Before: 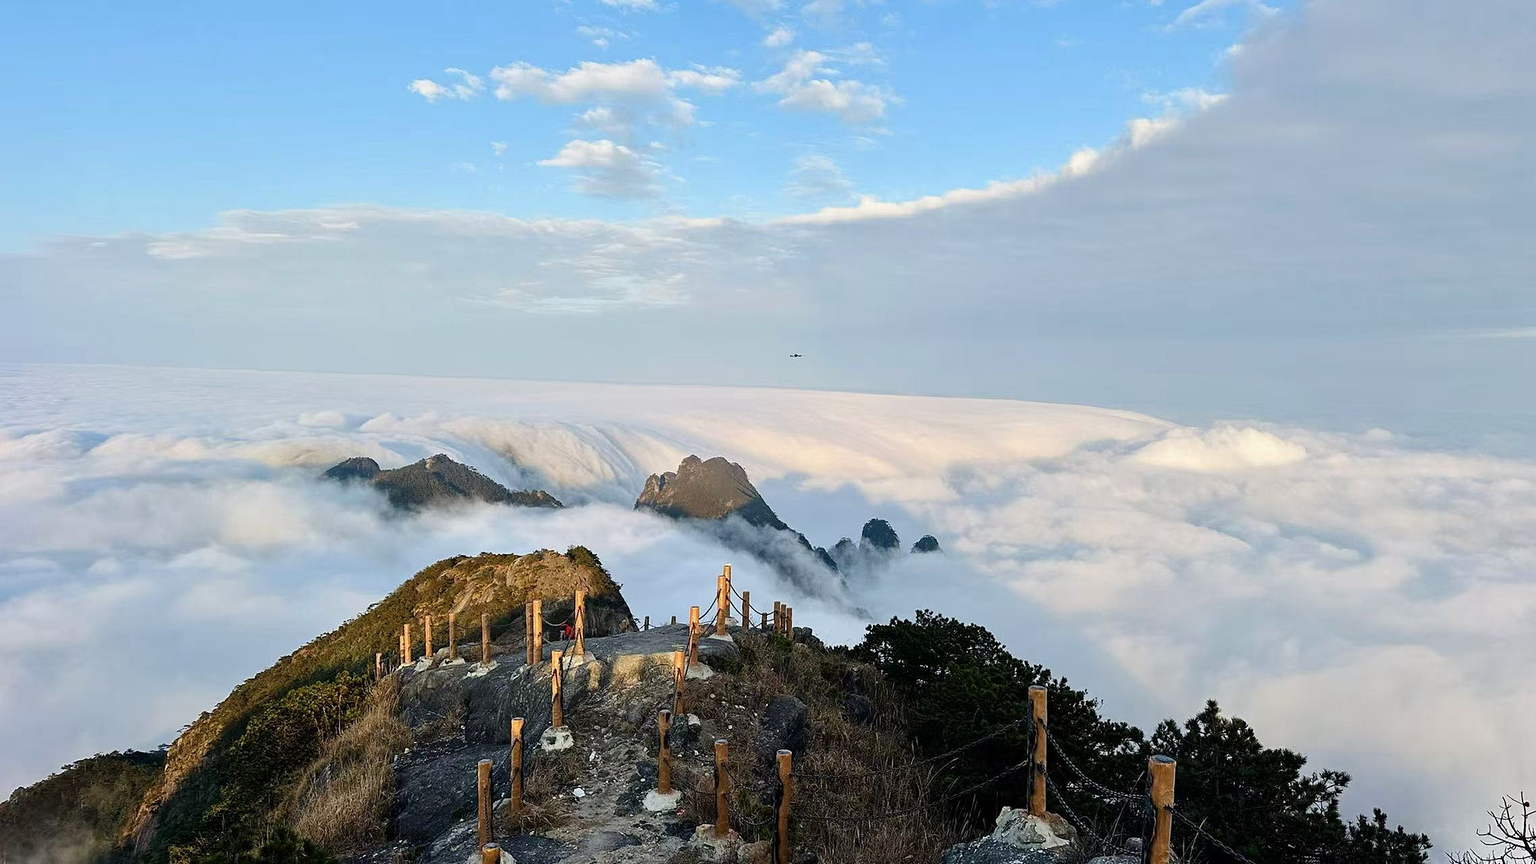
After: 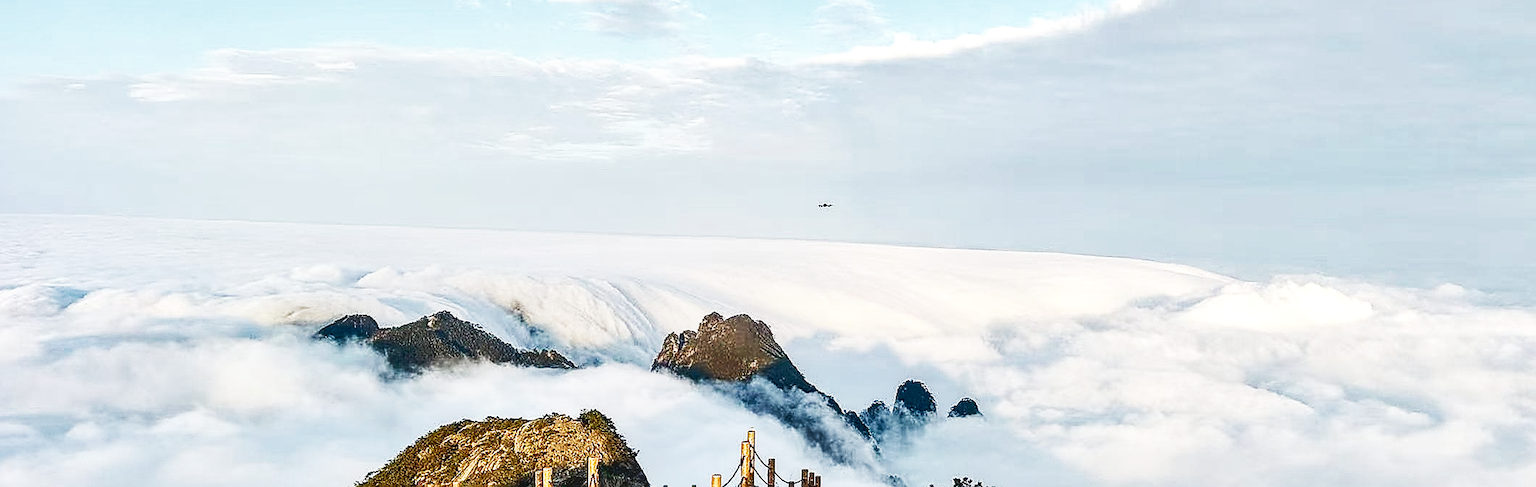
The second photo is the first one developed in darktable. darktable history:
sharpen: radius 1.359, amount 1.24, threshold 0.81
tone curve: curves: ch0 [(0.001, 0.042) (0.128, 0.16) (0.452, 0.42) (0.603, 0.566) (0.754, 0.733) (1, 1)]; ch1 [(0, 0) (0.325, 0.327) (0.412, 0.441) (0.473, 0.466) (0.5, 0.499) (0.549, 0.558) (0.617, 0.625) (0.713, 0.7) (1, 1)]; ch2 [(0, 0) (0.386, 0.397) (0.445, 0.47) (0.505, 0.498) (0.529, 0.524) (0.574, 0.569) (0.652, 0.641) (1, 1)], preserve colors none
local contrast: on, module defaults
contrast brightness saturation: contrast 0.067, brightness -0.131, saturation 0.064
crop: left 1.781%, top 19.074%, right 4.983%, bottom 28.268%
shadows and highlights: soften with gaussian
color correction: highlights b* 0.022
base curve: curves: ch0 [(0, 0) (0.012, 0.01) (0.073, 0.168) (0.31, 0.711) (0.645, 0.957) (1, 1)], preserve colors none
